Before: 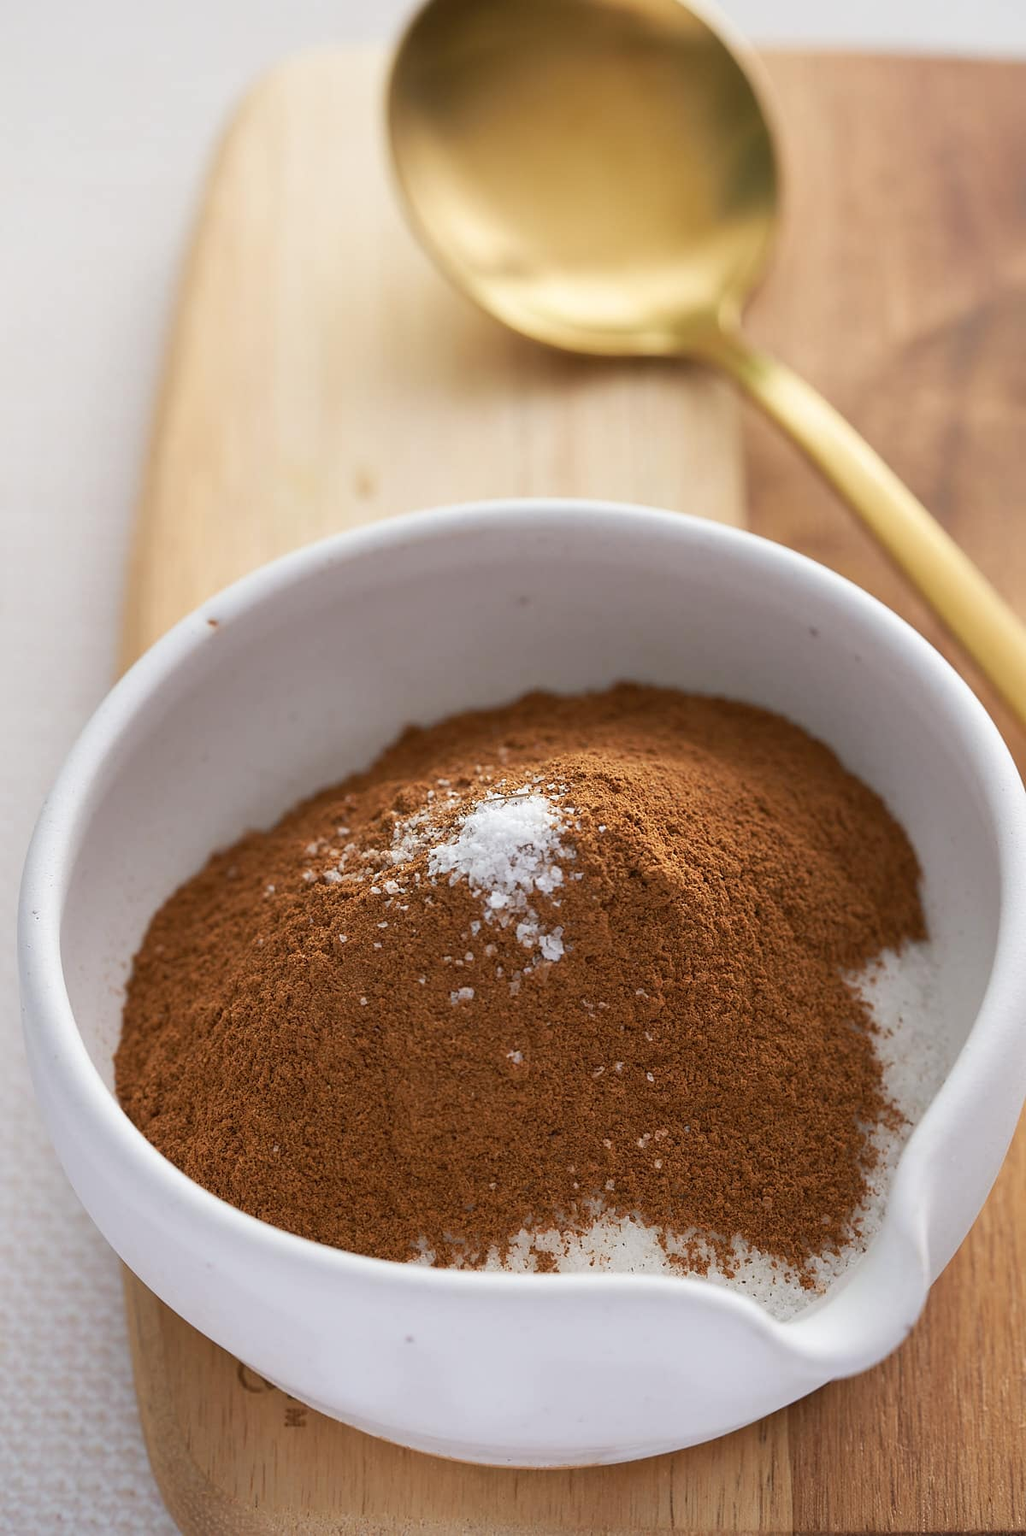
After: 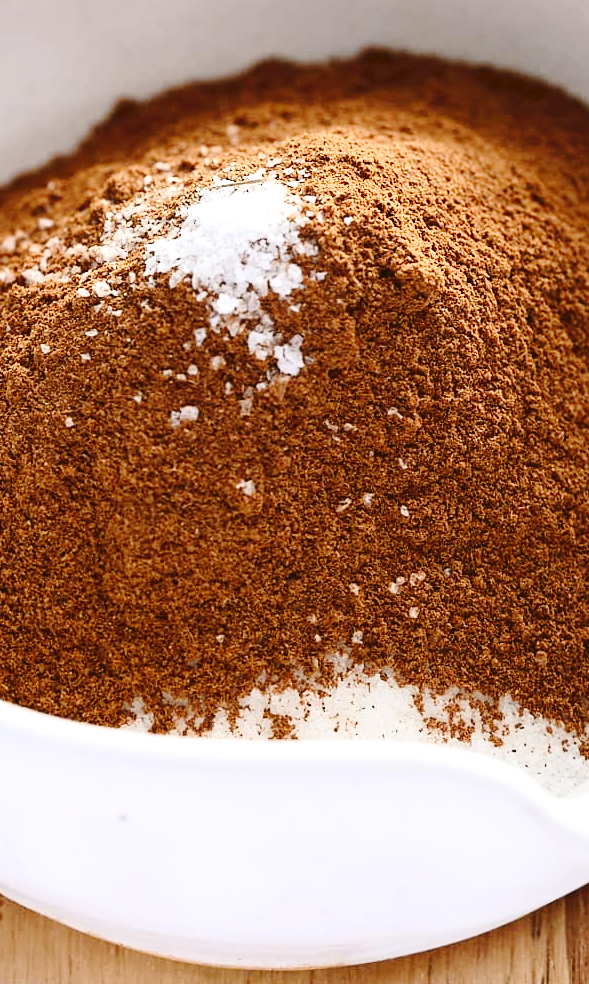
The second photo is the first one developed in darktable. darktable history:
crop: left 29.742%, top 41.688%, right 21.099%, bottom 3.516%
exposure: black level correction 0, exposure 0.499 EV, compensate highlight preservation false
contrast brightness saturation: contrast 0.281
tone equalizer: on, module defaults
tone curve: curves: ch0 [(0, 0) (0.003, 0.047) (0.011, 0.05) (0.025, 0.053) (0.044, 0.057) (0.069, 0.062) (0.1, 0.084) (0.136, 0.115) (0.177, 0.159) (0.224, 0.216) (0.277, 0.289) (0.335, 0.382) (0.399, 0.474) (0.468, 0.561) (0.543, 0.636) (0.623, 0.705) (0.709, 0.778) (0.801, 0.847) (0.898, 0.916) (1, 1)], preserve colors none
